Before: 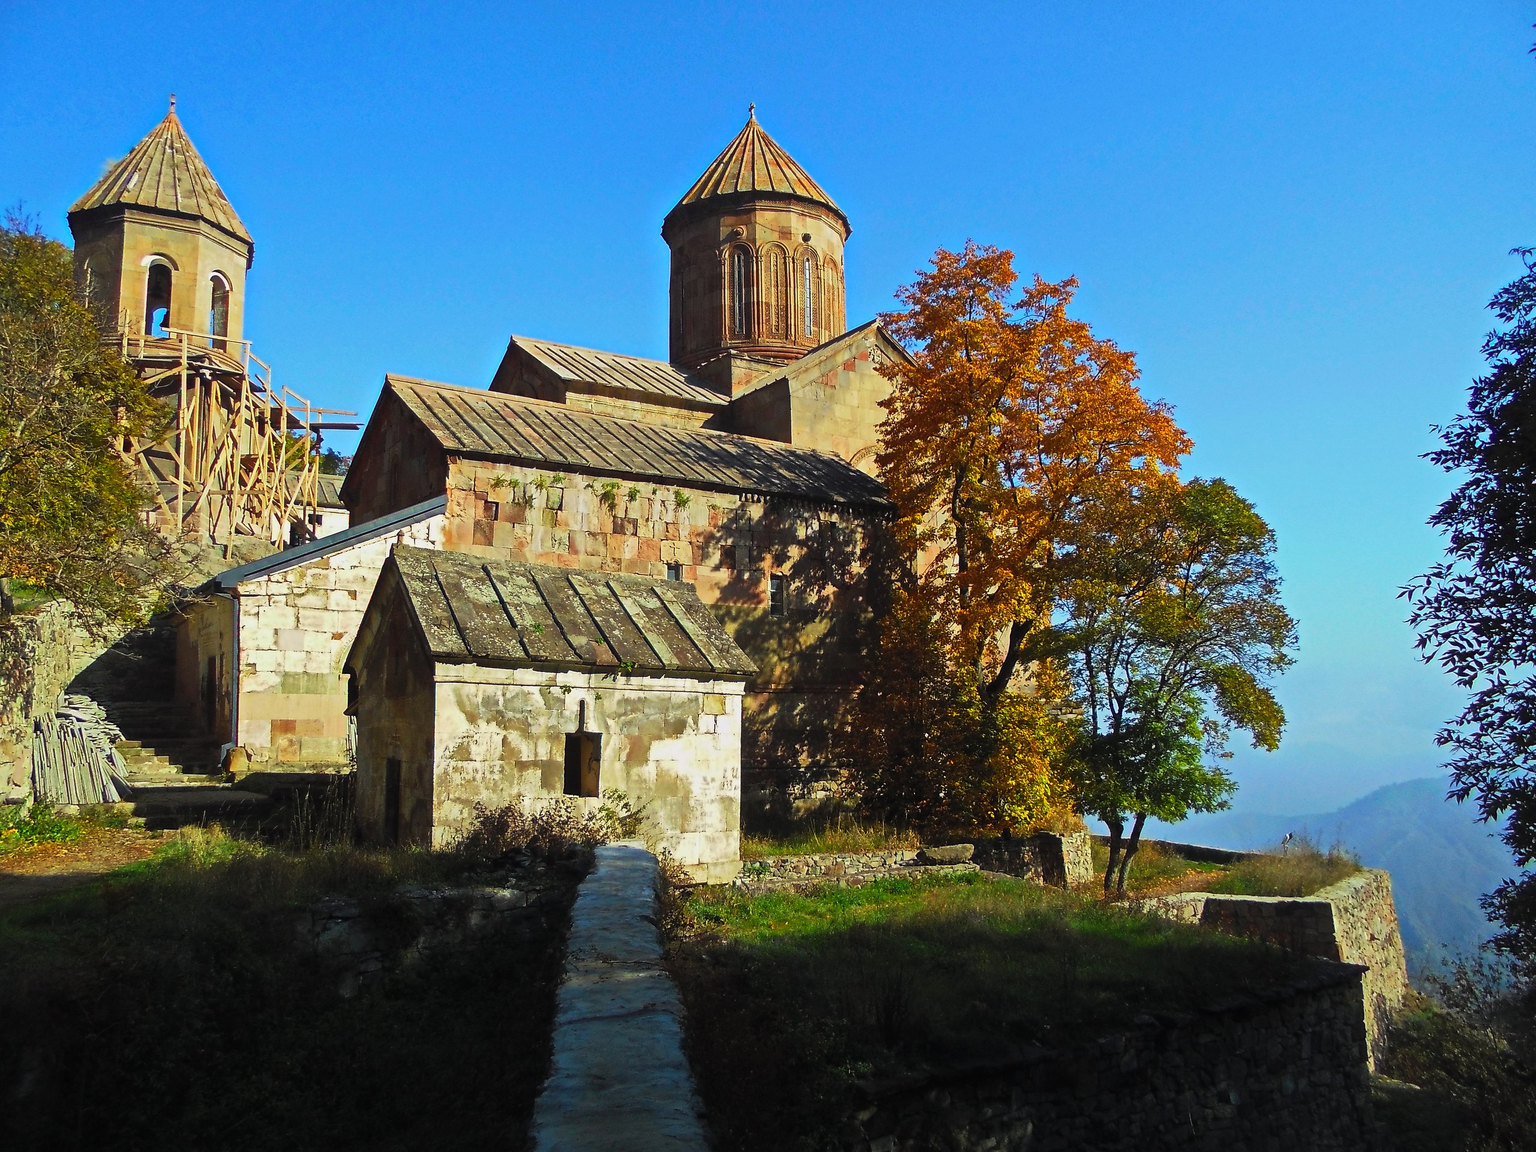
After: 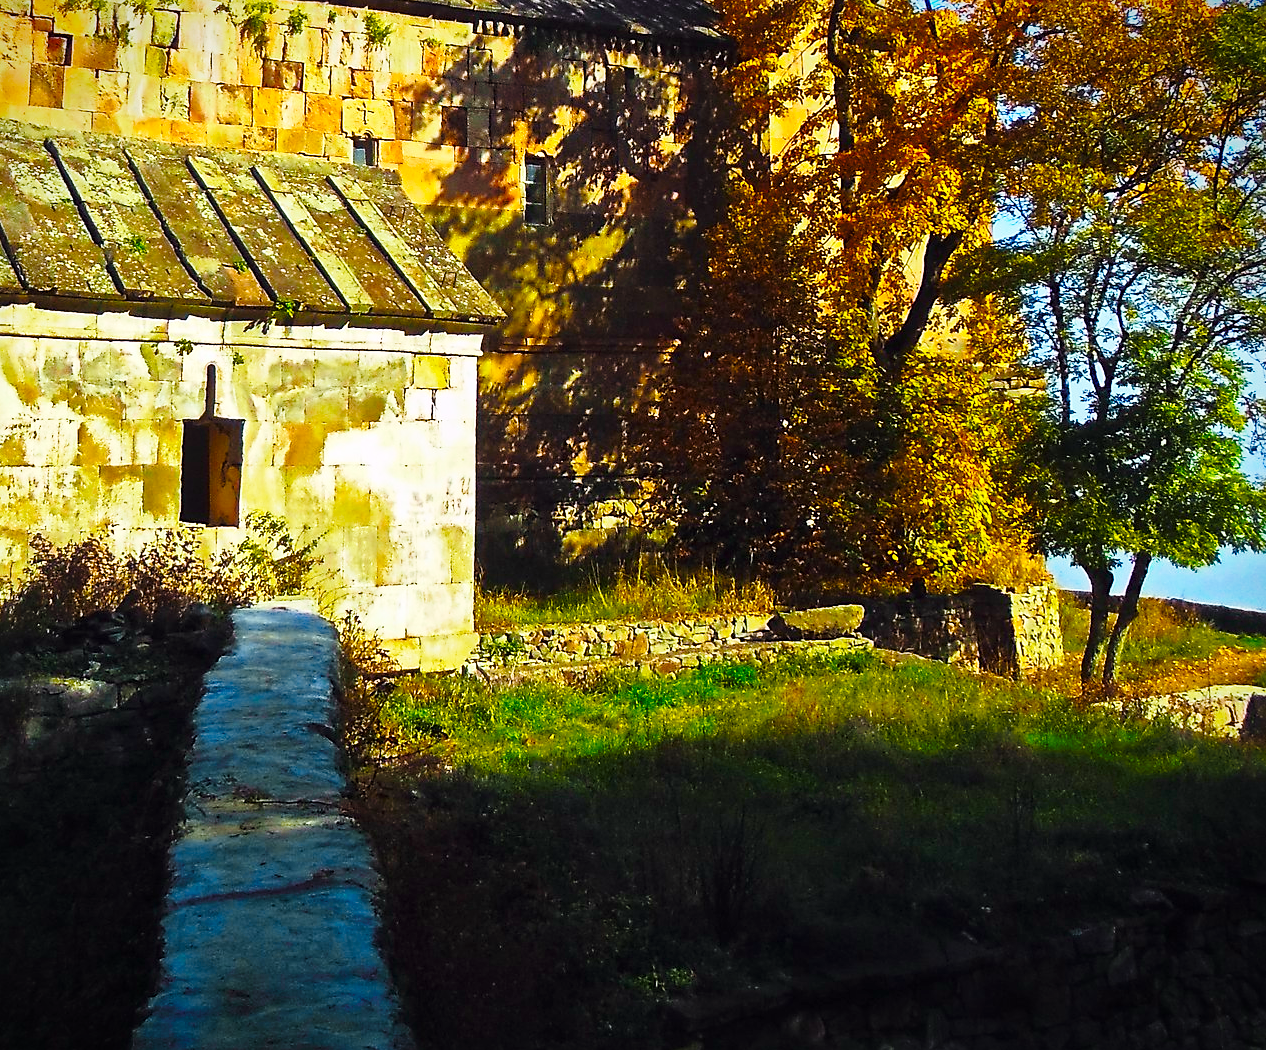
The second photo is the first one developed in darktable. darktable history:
crop: left 29.672%, top 41.786%, right 20.851%, bottom 3.487%
vignetting: fall-off start 97.23%, saturation -0.024, center (-0.033, -0.042), width/height ratio 1.179, unbound false
sharpen: amount 0.2
color balance rgb: linear chroma grading › global chroma 15%, perceptual saturation grading › global saturation 30%
tone curve: curves: ch0 [(0, 0) (0.15, 0.17) (0.452, 0.437) (0.611, 0.588) (0.751, 0.749) (1, 1)]; ch1 [(0, 0) (0.325, 0.327) (0.413, 0.442) (0.475, 0.467) (0.512, 0.522) (0.541, 0.55) (0.617, 0.612) (0.695, 0.697) (1, 1)]; ch2 [(0, 0) (0.386, 0.397) (0.452, 0.459) (0.505, 0.498) (0.536, 0.546) (0.574, 0.571) (0.633, 0.653) (1, 1)], color space Lab, independent channels, preserve colors none
base curve: curves: ch0 [(0, 0) (0.028, 0.03) (0.121, 0.232) (0.46, 0.748) (0.859, 0.968) (1, 1)], preserve colors none
local contrast: mode bilateral grid, contrast 20, coarseness 50, detail 120%, midtone range 0.2
